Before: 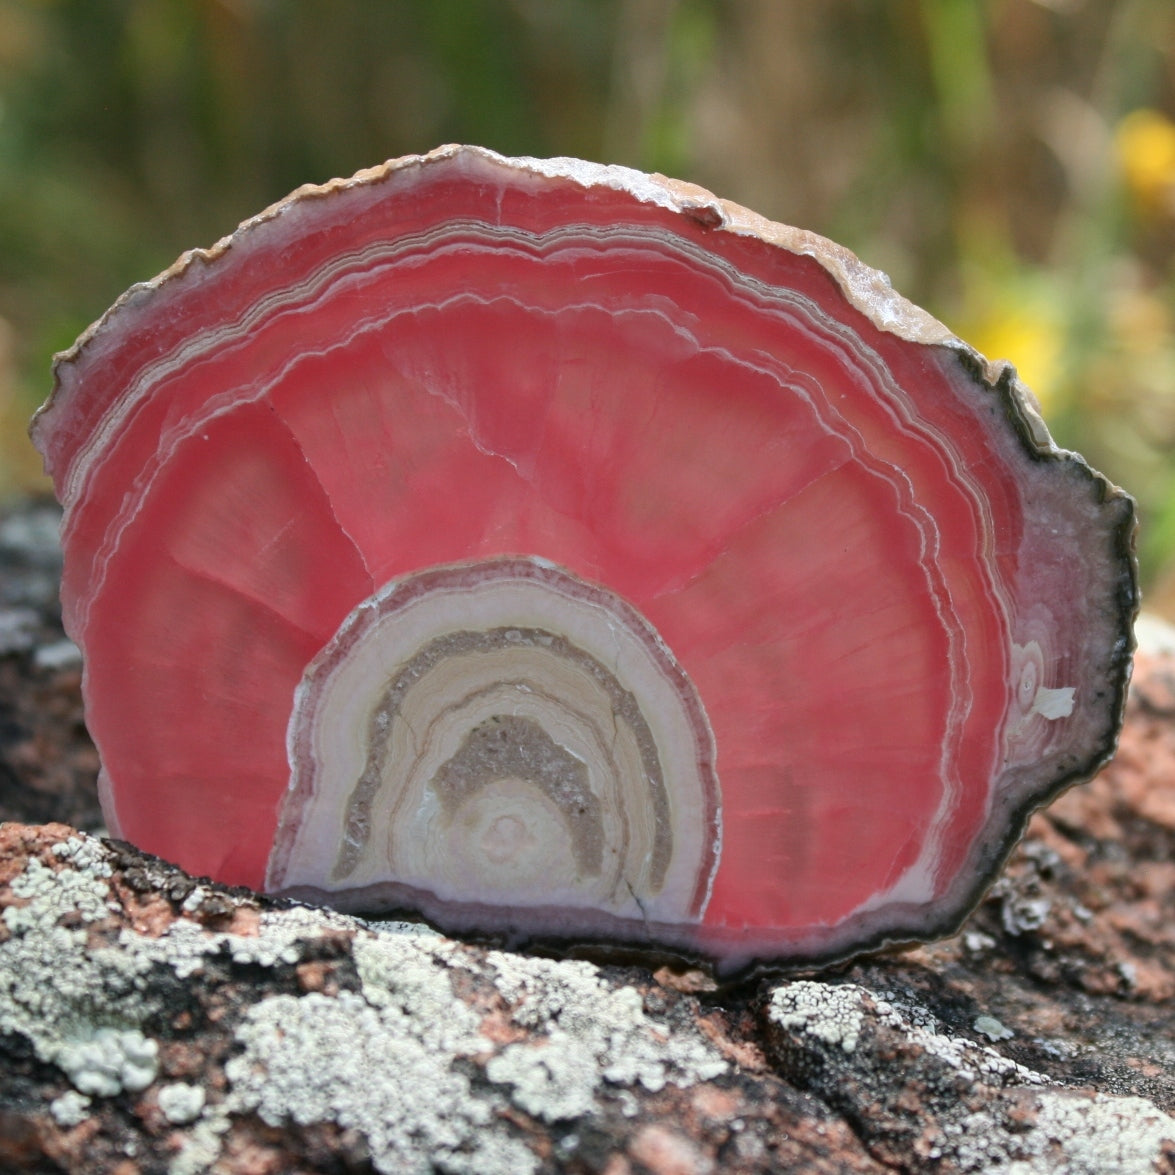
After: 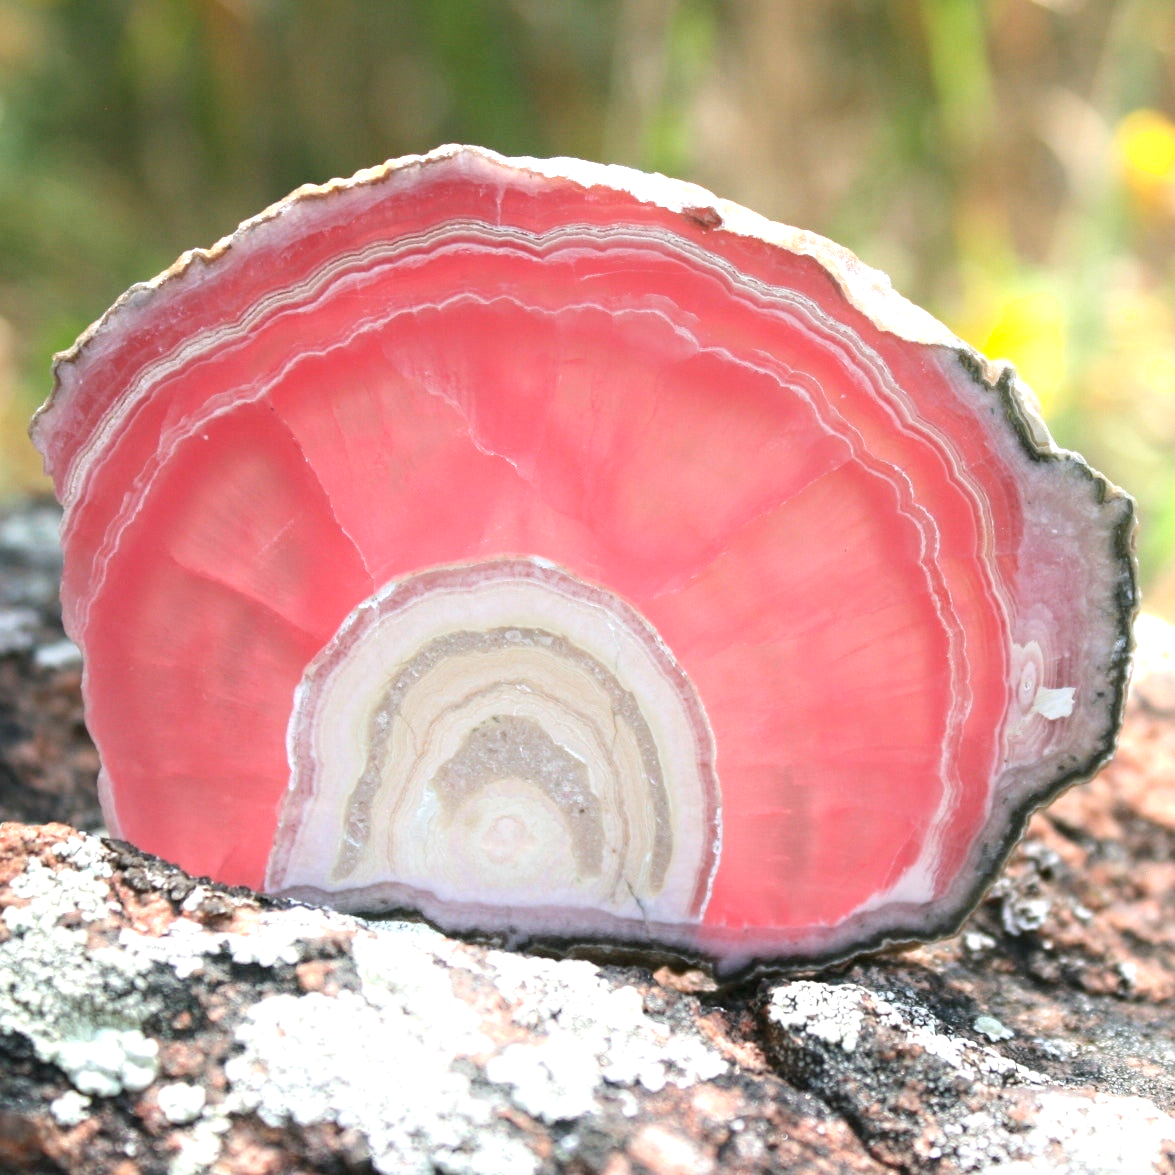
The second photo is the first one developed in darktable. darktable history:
shadows and highlights: shadows -40.15, highlights 62.88, soften with gaussian
exposure: black level correction 0, exposure 1.1 EV, compensate exposure bias true, compensate highlight preservation false
